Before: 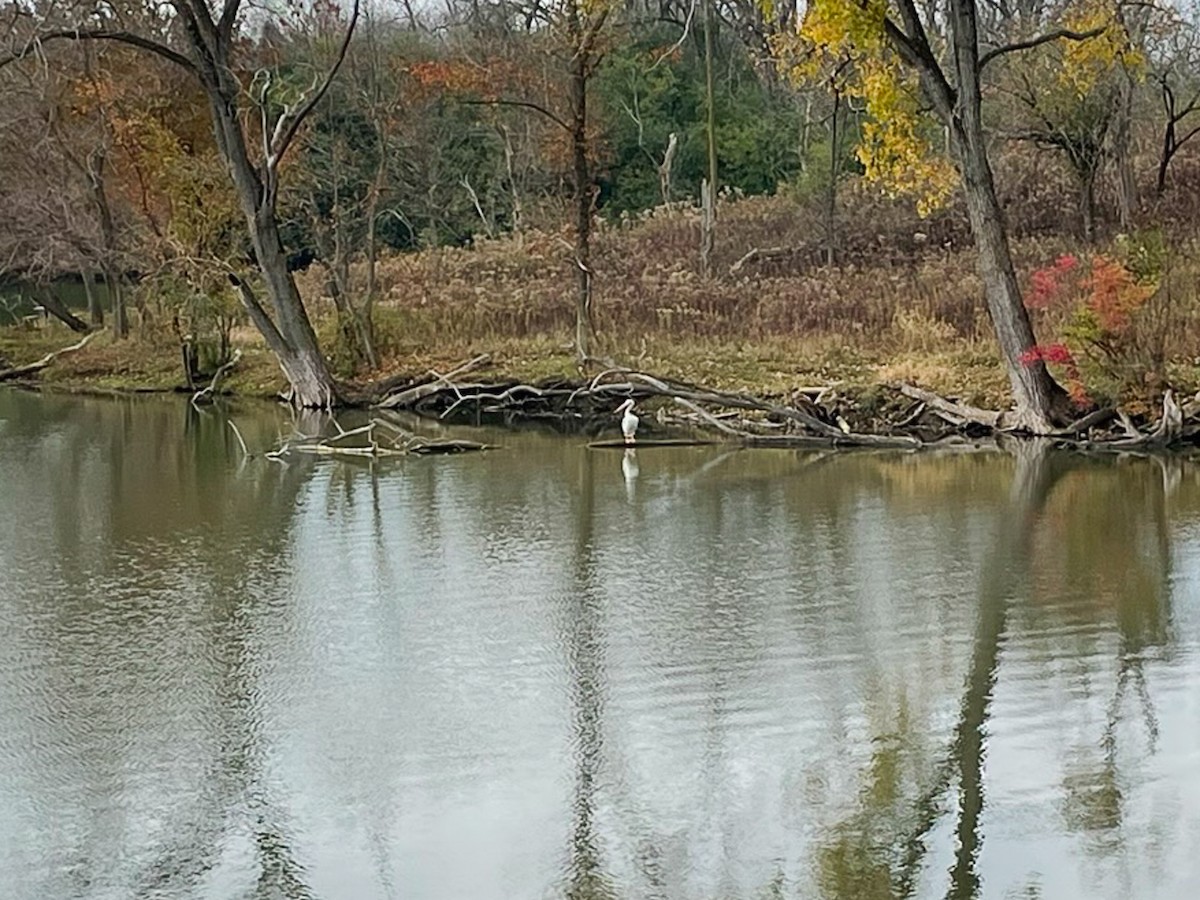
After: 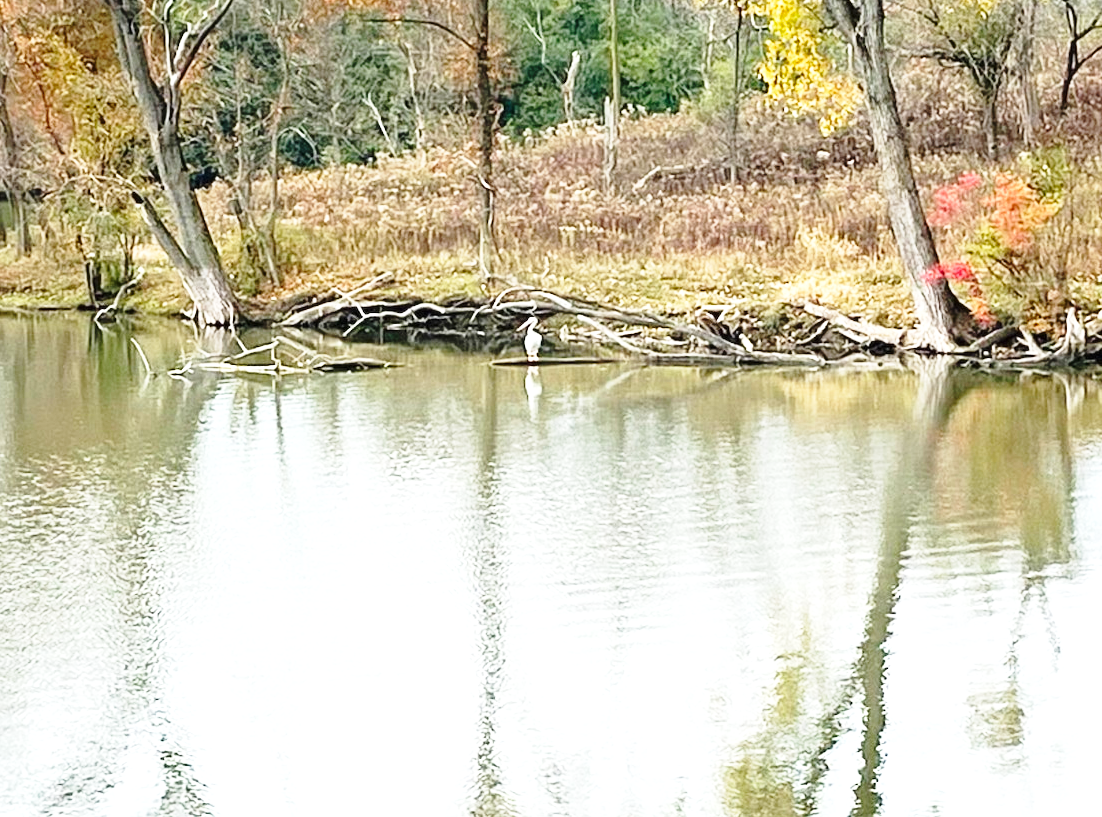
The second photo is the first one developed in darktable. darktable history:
base curve: curves: ch0 [(0, 0) (0.028, 0.03) (0.121, 0.232) (0.46, 0.748) (0.859, 0.968) (1, 1)], preserve colors none
crop and rotate: left 8.104%, top 9.141%
exposure: black level correction 0, exposure 1.101 EV, compensate exposure bias true, compensate highlight preservation false
